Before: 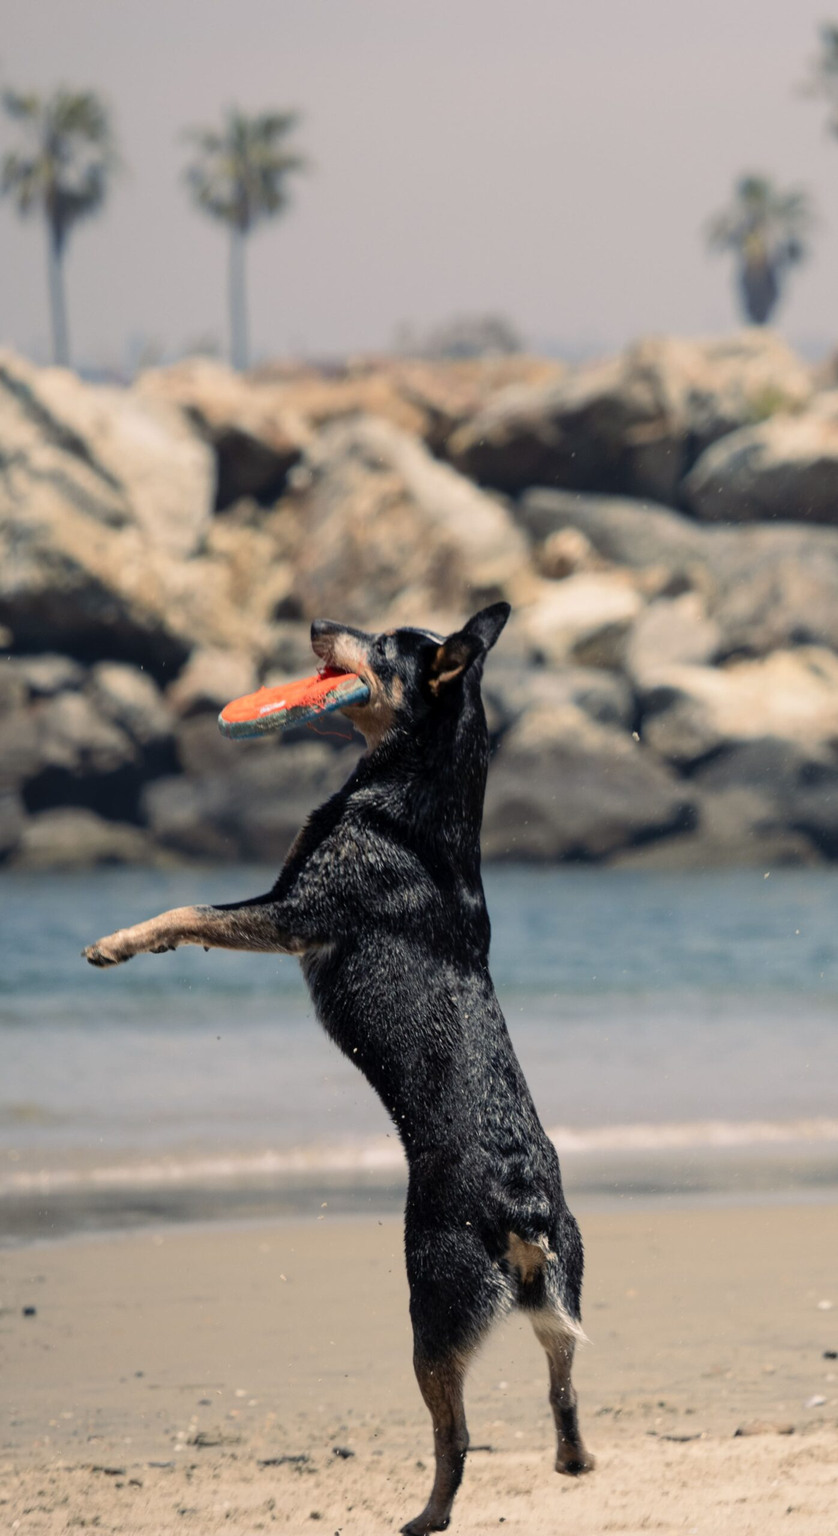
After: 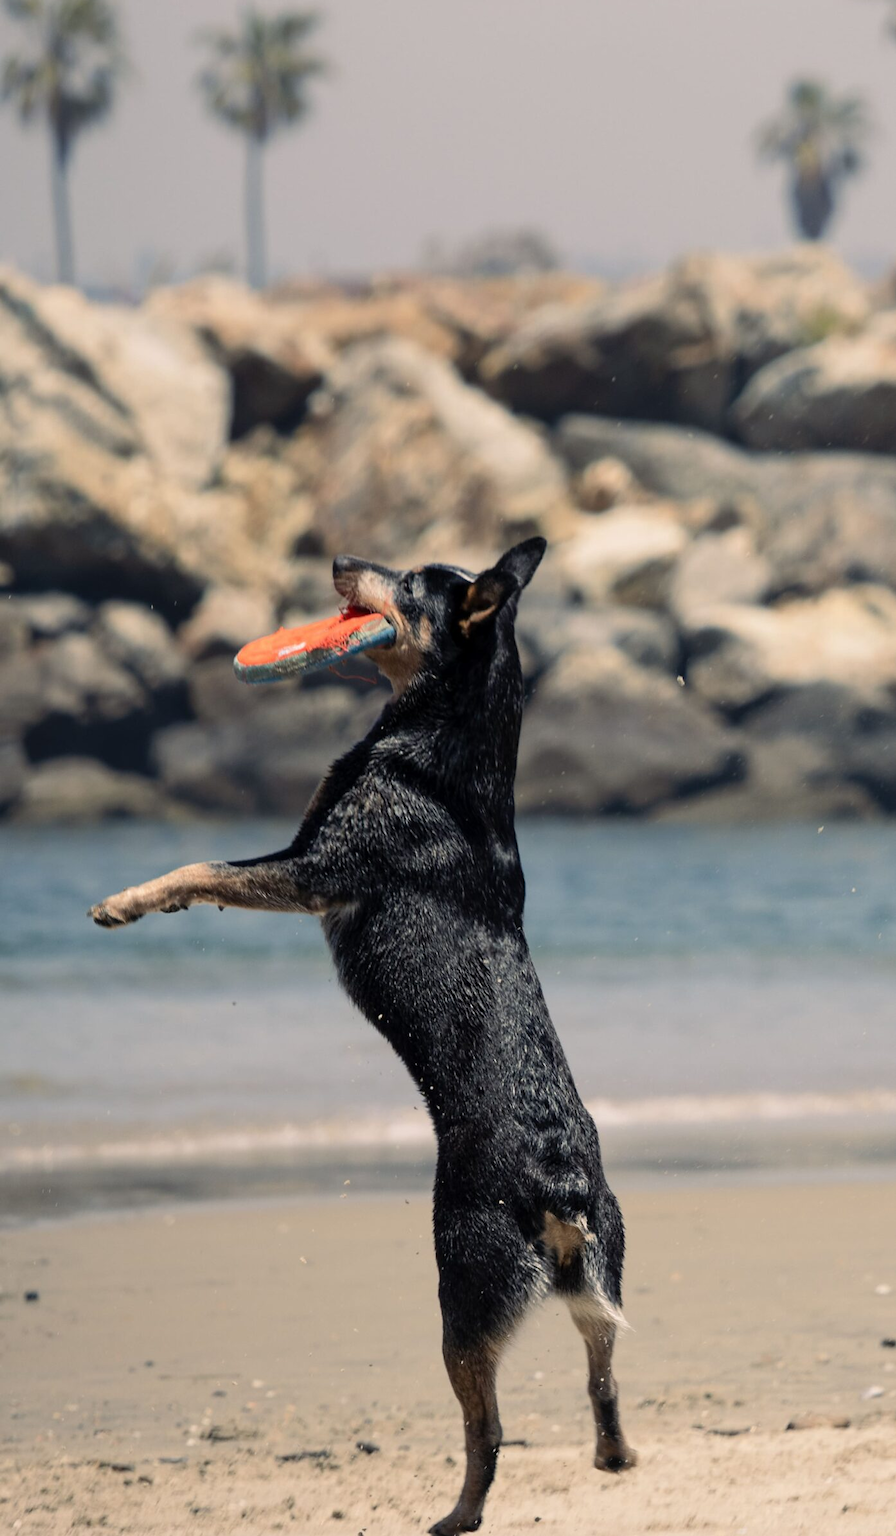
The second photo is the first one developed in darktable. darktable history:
crop and rotate: top 6.586%
sharpen: radius 1.031, threshold 0.868
